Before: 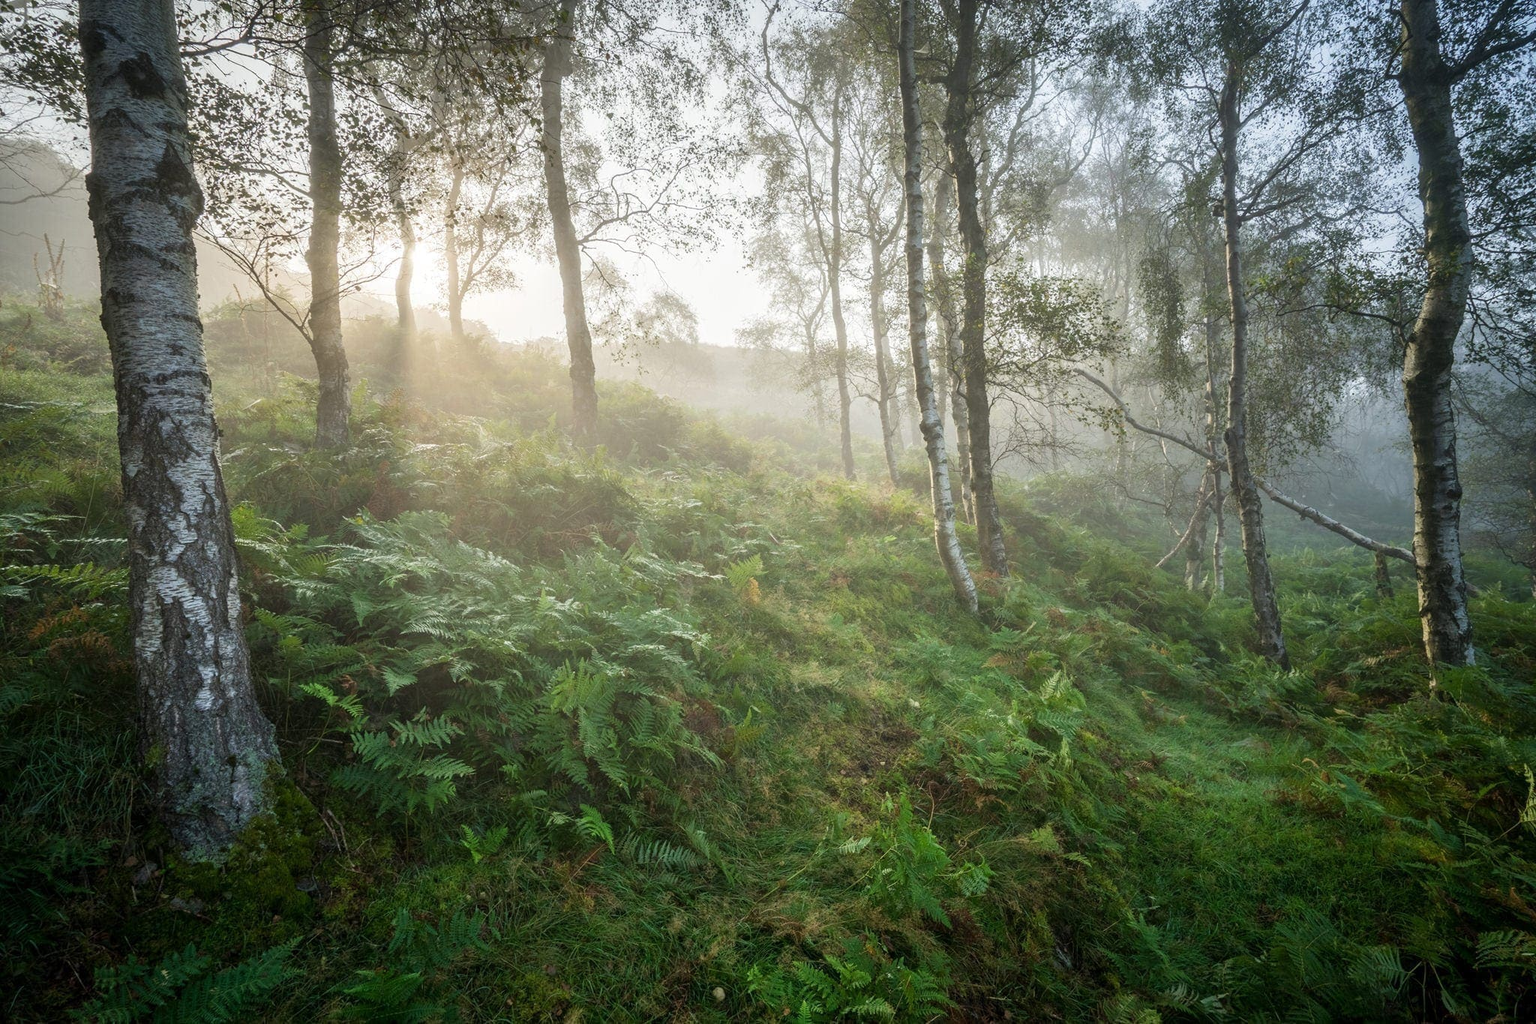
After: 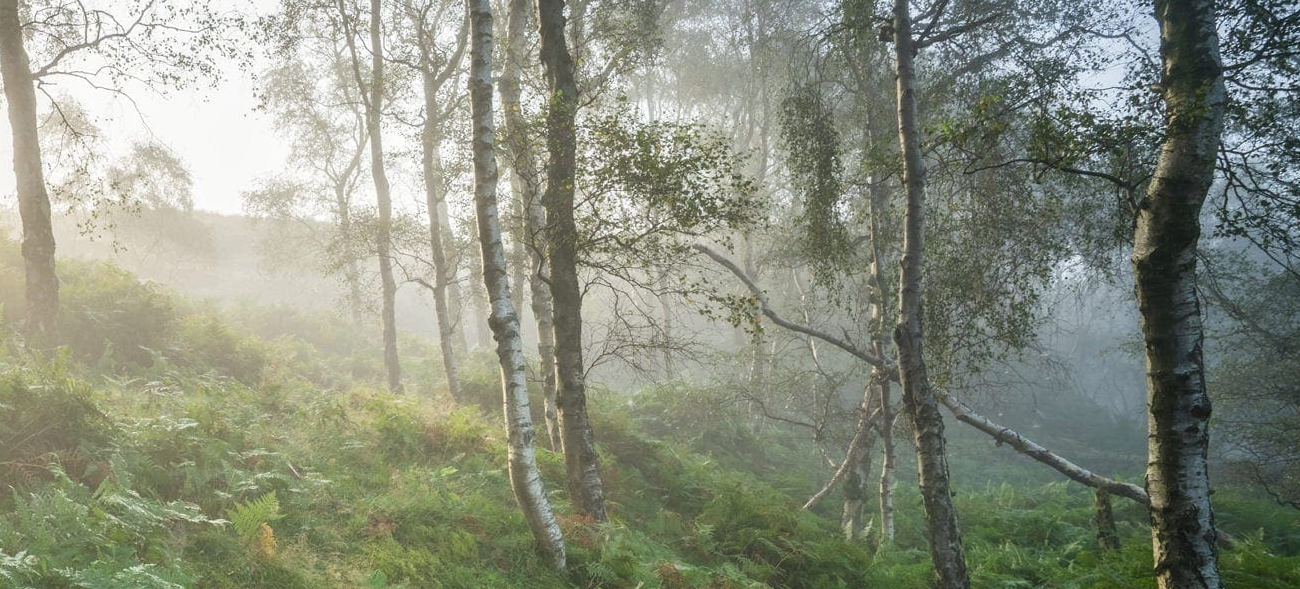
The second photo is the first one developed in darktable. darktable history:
crop: left 36.046%, top 18.107%, right 0.474%, bottom 38.697%
